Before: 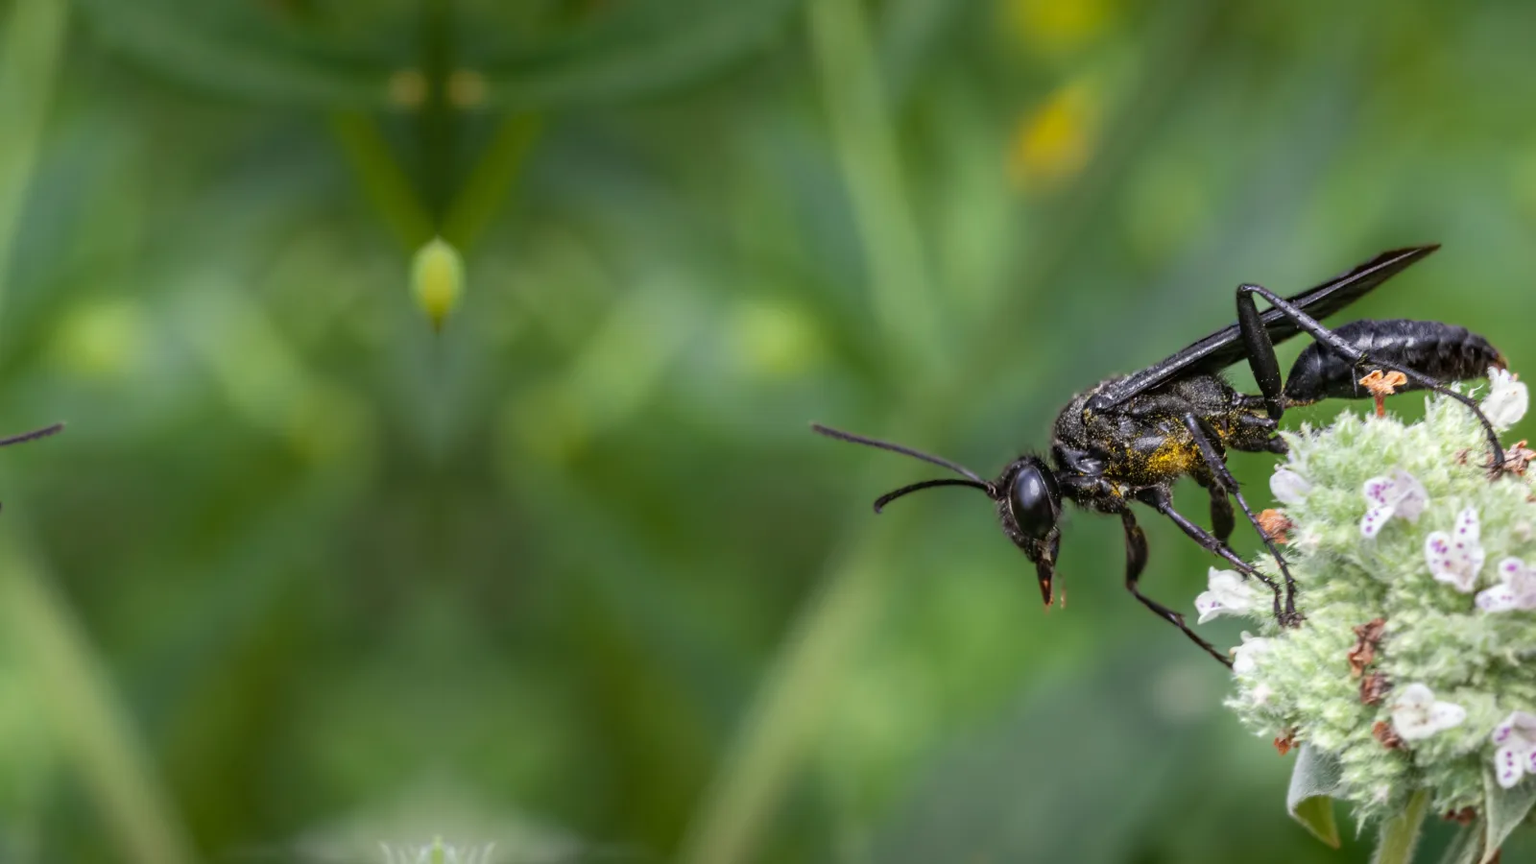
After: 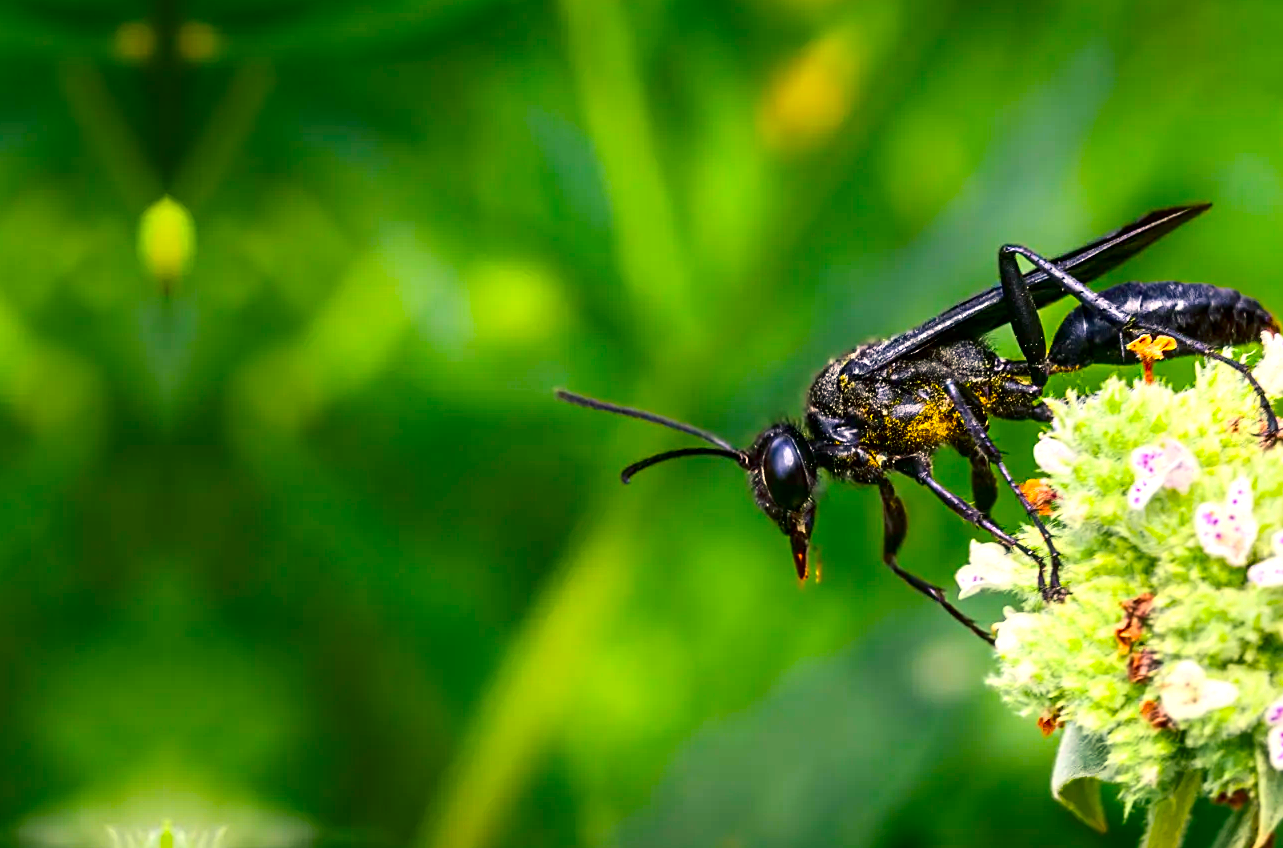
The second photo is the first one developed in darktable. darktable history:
sharpen: on, module defaults
color correction: highlights b* 0.018
color balance rgb: shadows lift › chroma 2.05%, shadows lift › hue 215.52°, highlights gain › chroma 3.039%, highlights gain › hue 76.69°, shadows fall-off 102.356%, perceptual saturation grading › global saturation 73.892%, perceptual saturation grading › shadows -29.132%, mask middle-gray fulcrum 22.433%, global vibrance 20%
contrast brightness saturation: contrast 0.214, brightness -0.103, saturation 0.207
crop and rotate: left 18.07%, top 5.729%, right 1.711%
exposure: exposure 0.57 EV, compensate highlight preservation false
